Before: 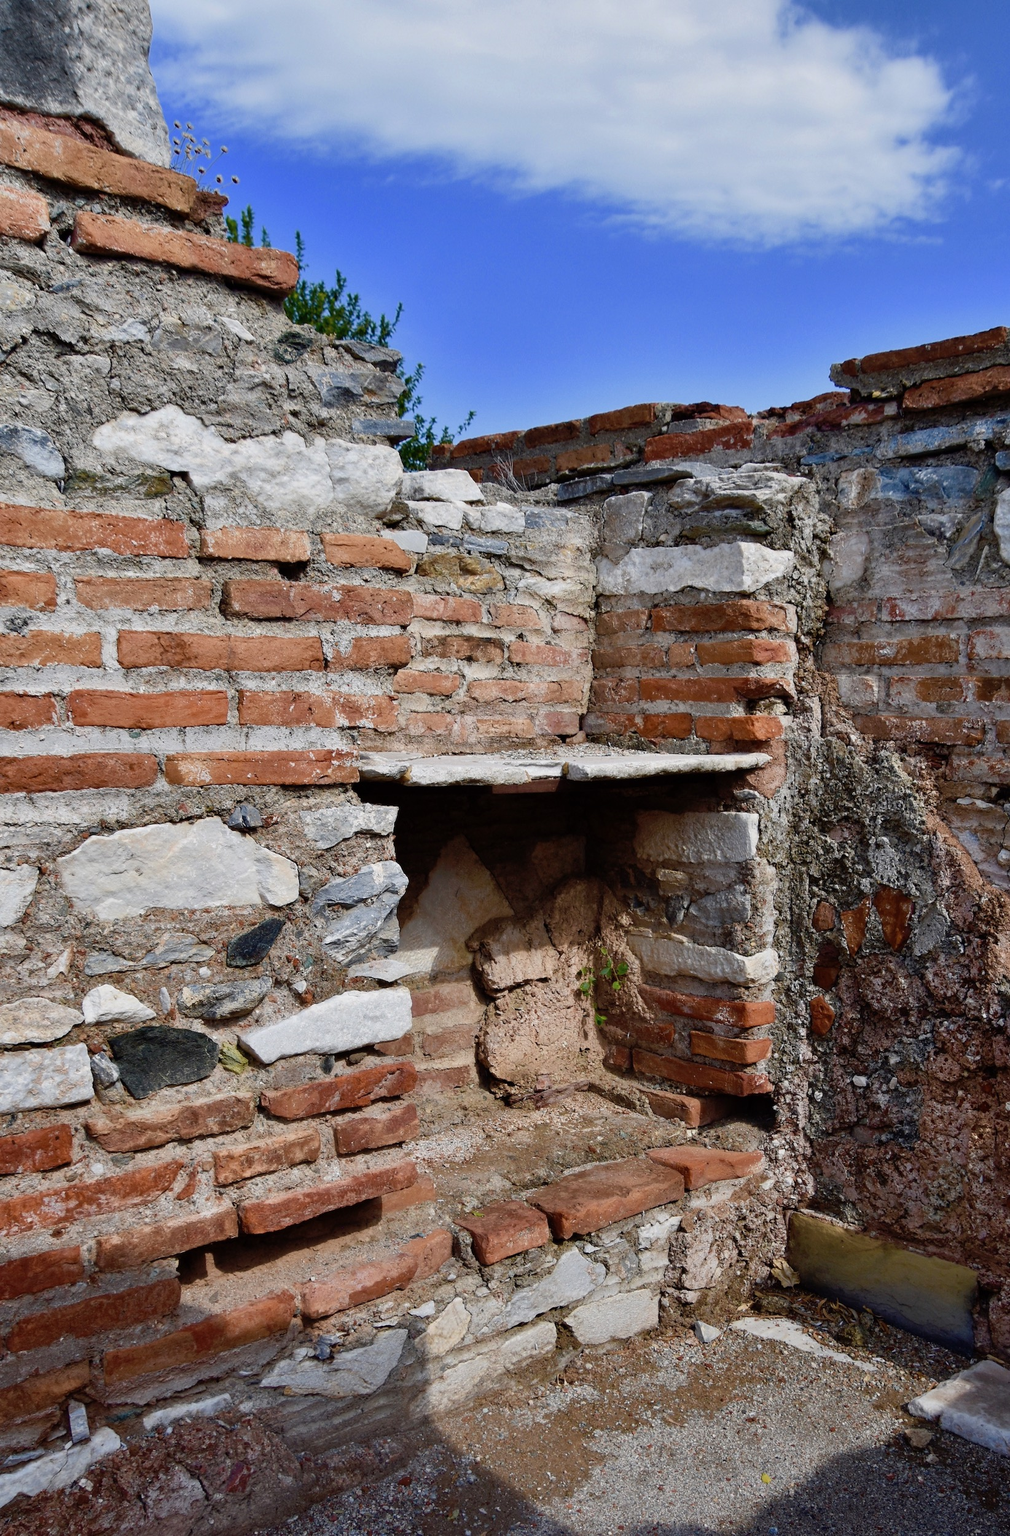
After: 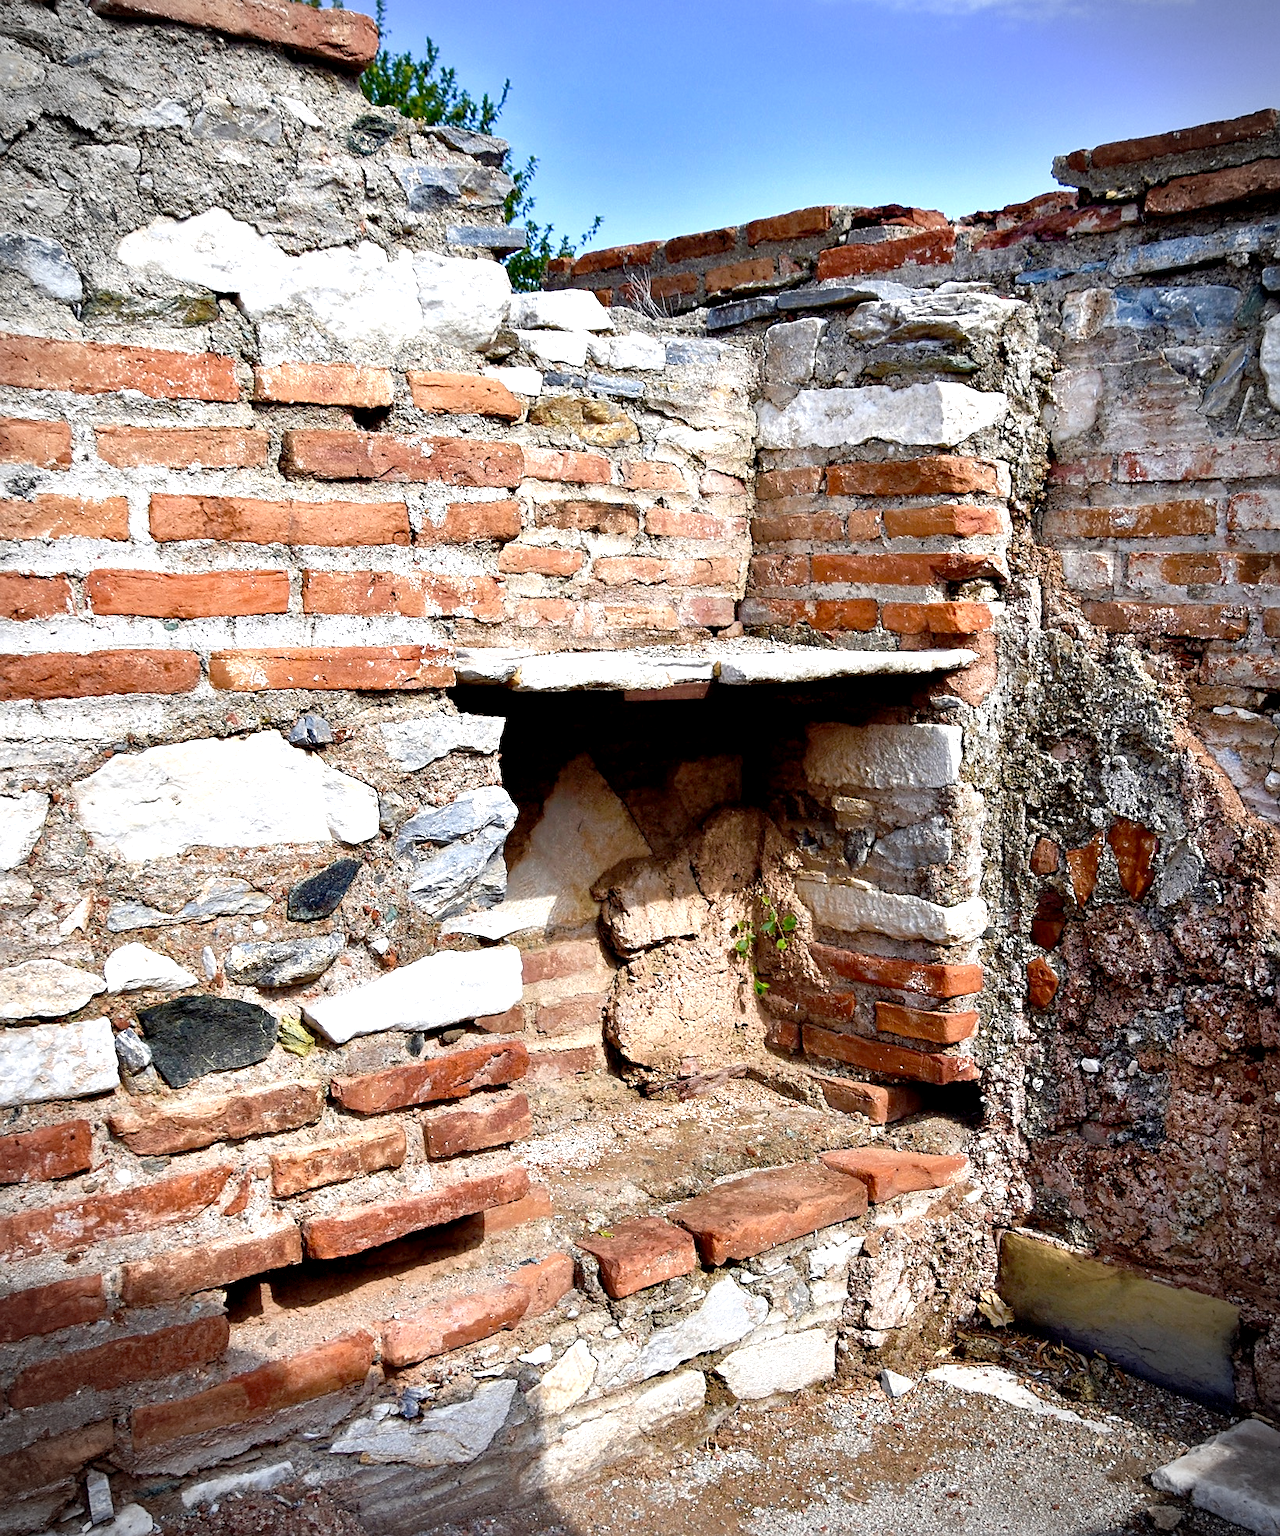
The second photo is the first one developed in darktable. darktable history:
vignetting: fall-off start 81.33%, fall-off radius 62.52%, brightness -0.575, automatic ratio true, width/height ratio 1.417, dithering 8-bit output
exposure: black level correction 0, exposure 1.101 EV, compensate highlight preservation false
crop and rotate: top 15.73%, bottom 5.365%
sharpen: radius 1.863, amount 0.401, threshold 1.258
